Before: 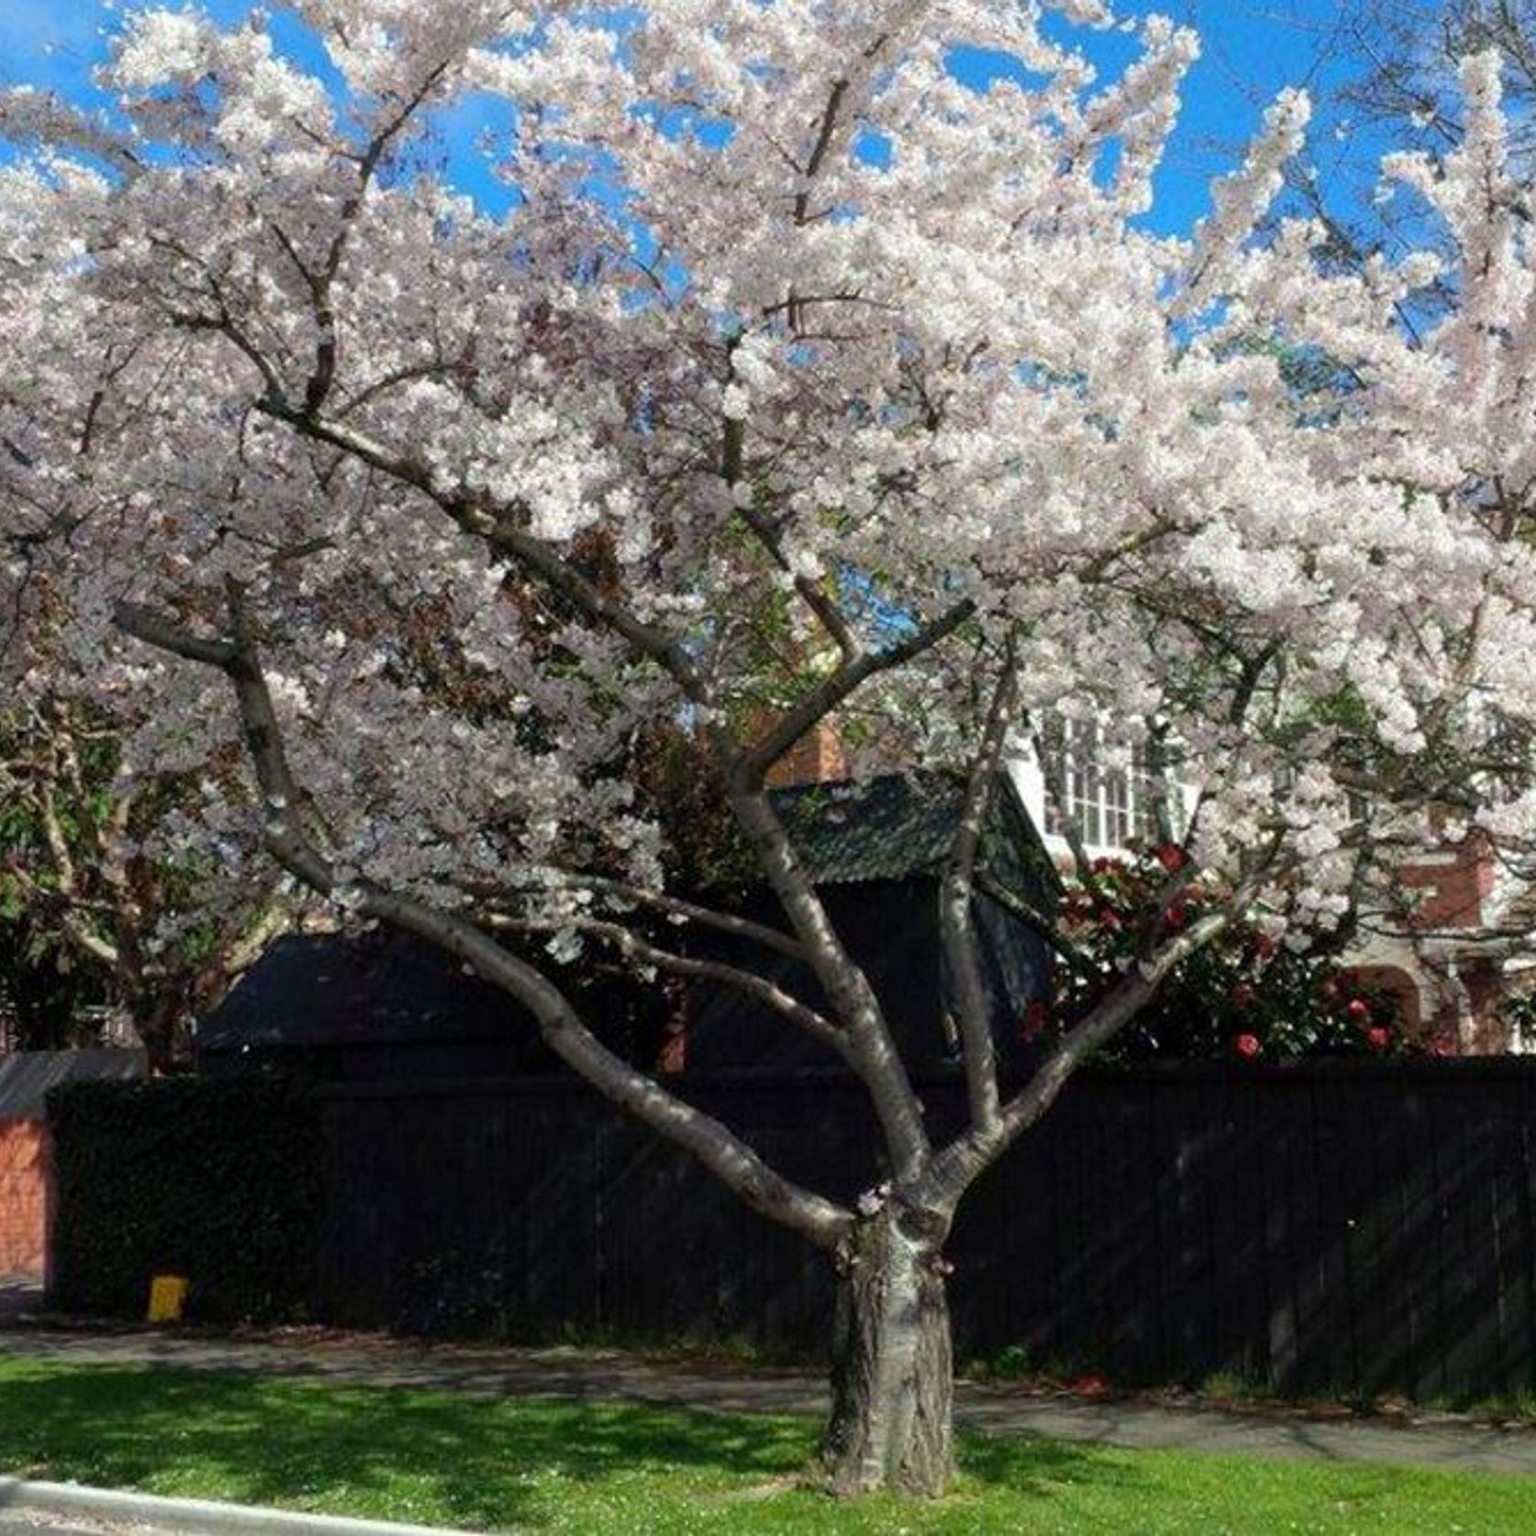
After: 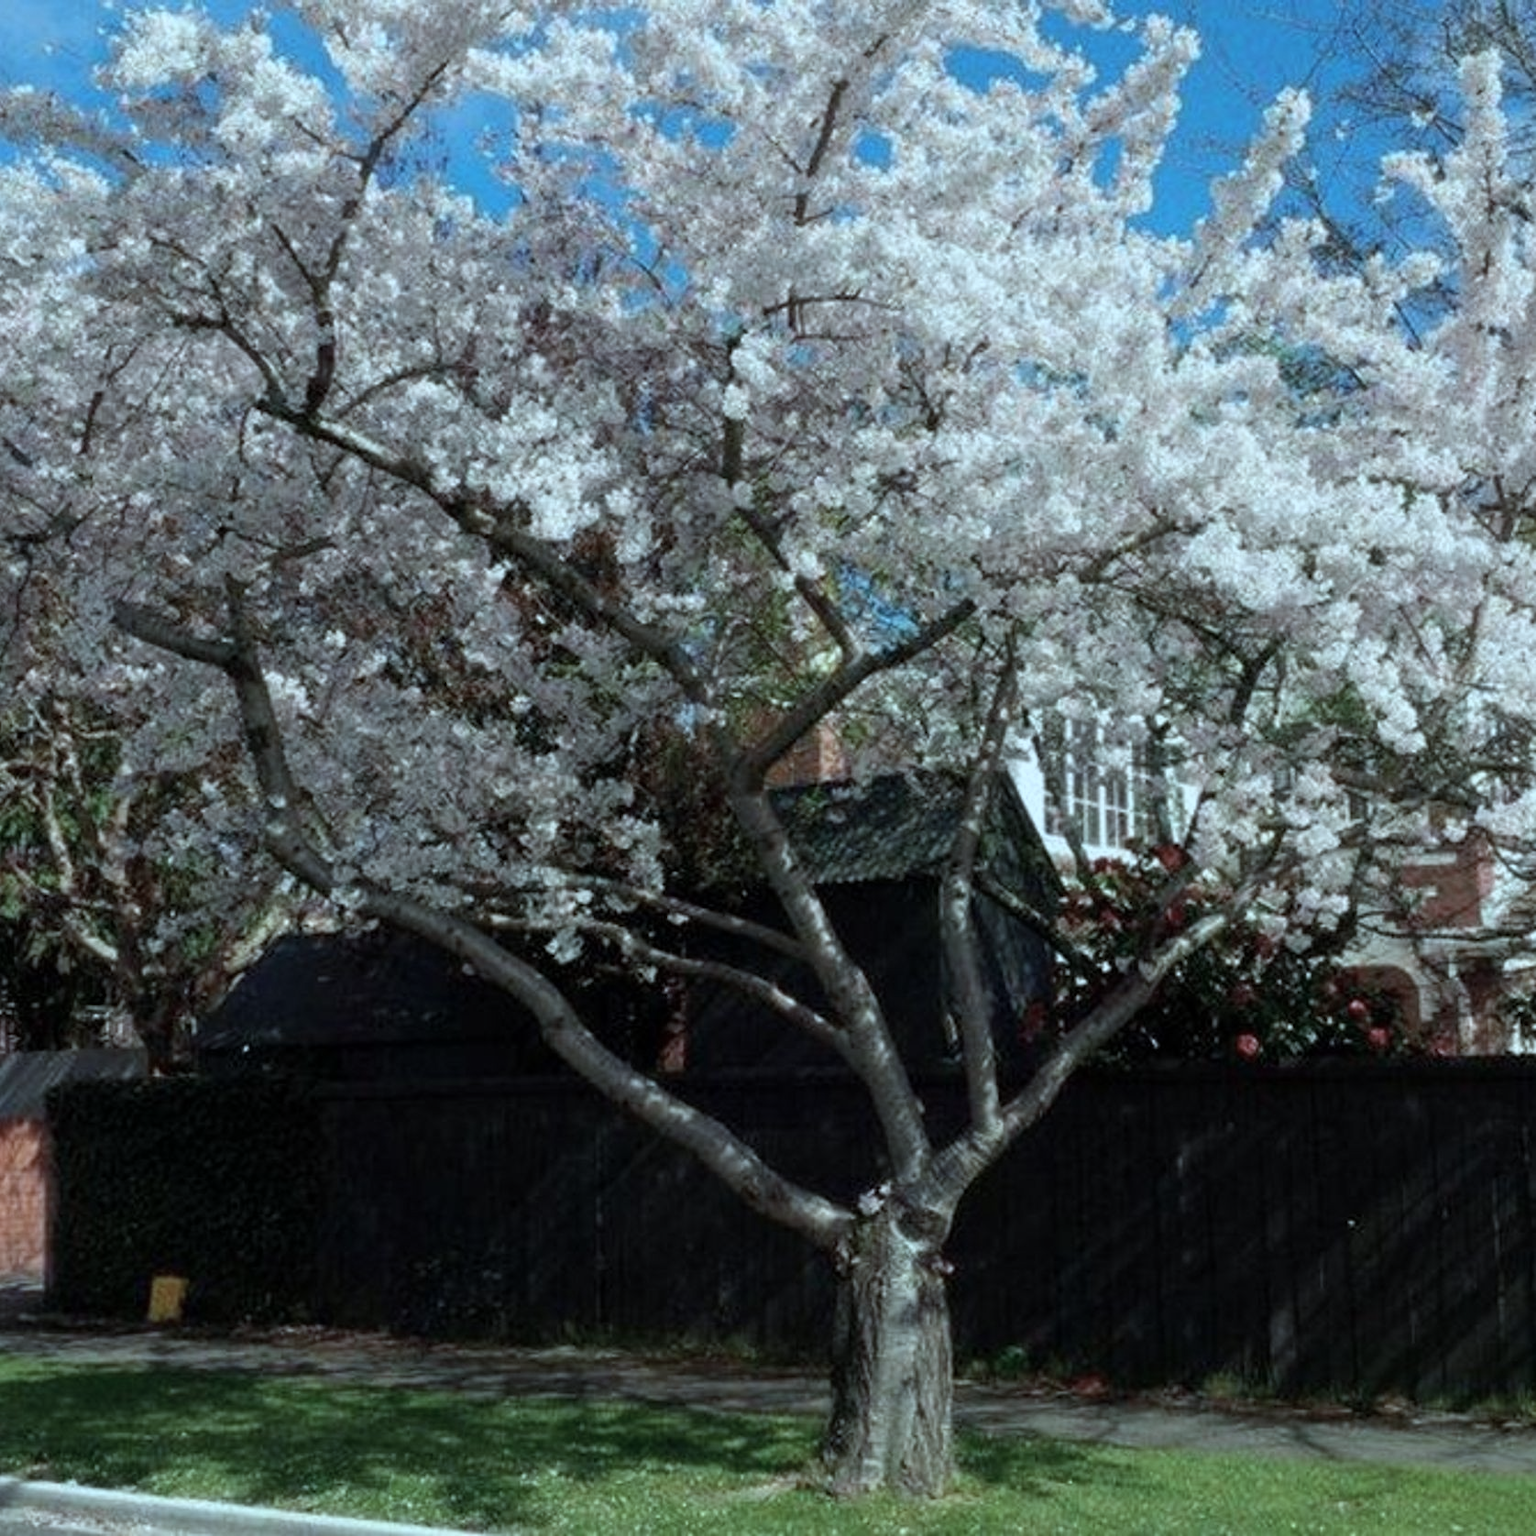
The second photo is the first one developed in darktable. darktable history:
color correction: highlights a* -13.07, highlights b* -18.07, saturation 0.712
exposure: exposure -0.177 EV, compensate highlight preservation false
